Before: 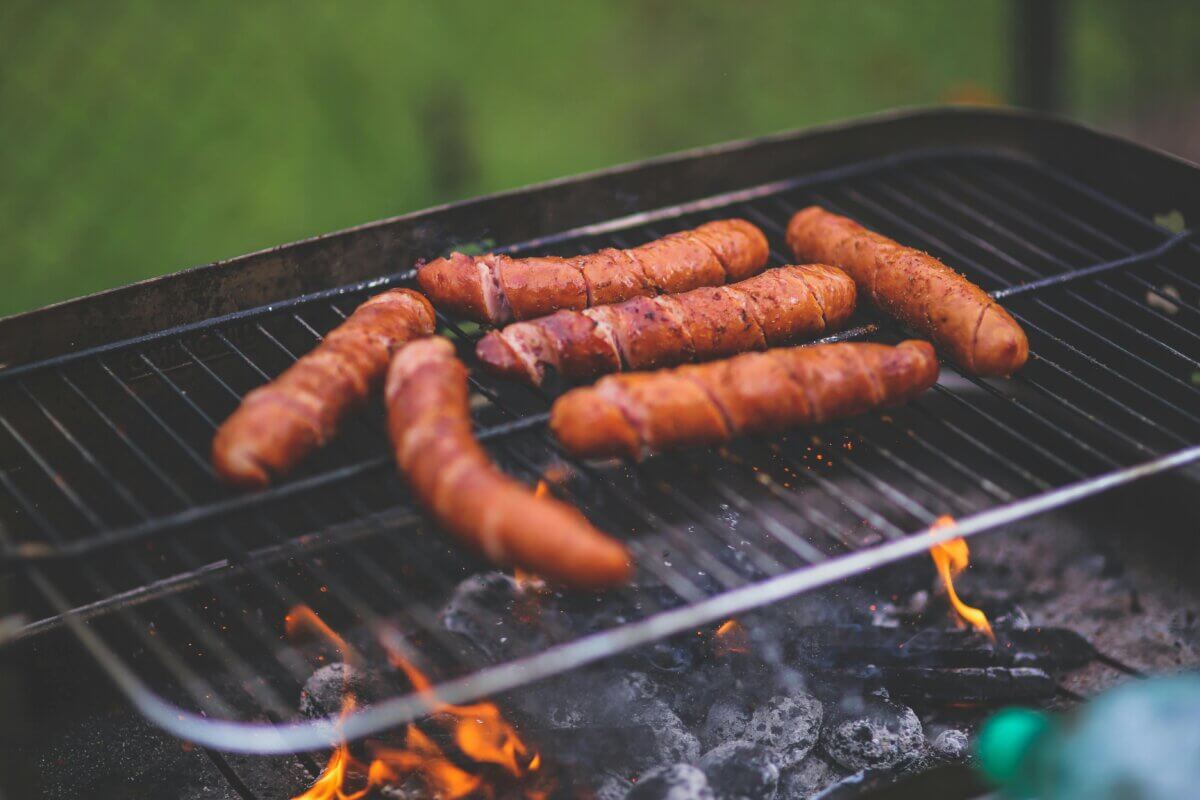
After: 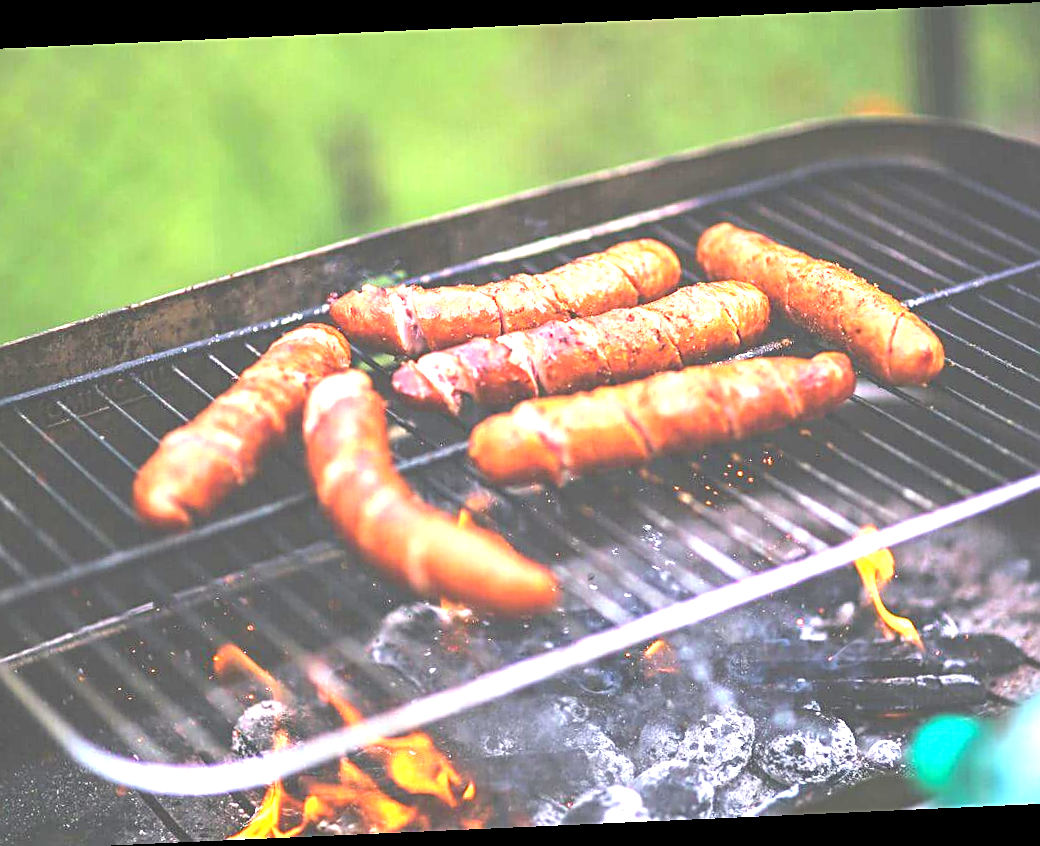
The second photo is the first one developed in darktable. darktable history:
sharpen: on, module defaults
exposure: exposure 2.207 EV, compensate highlight preservation false
crop: left 8.026%, right 7.374%
rotate and perspective: rotation -2.56°, automatic cropping off
